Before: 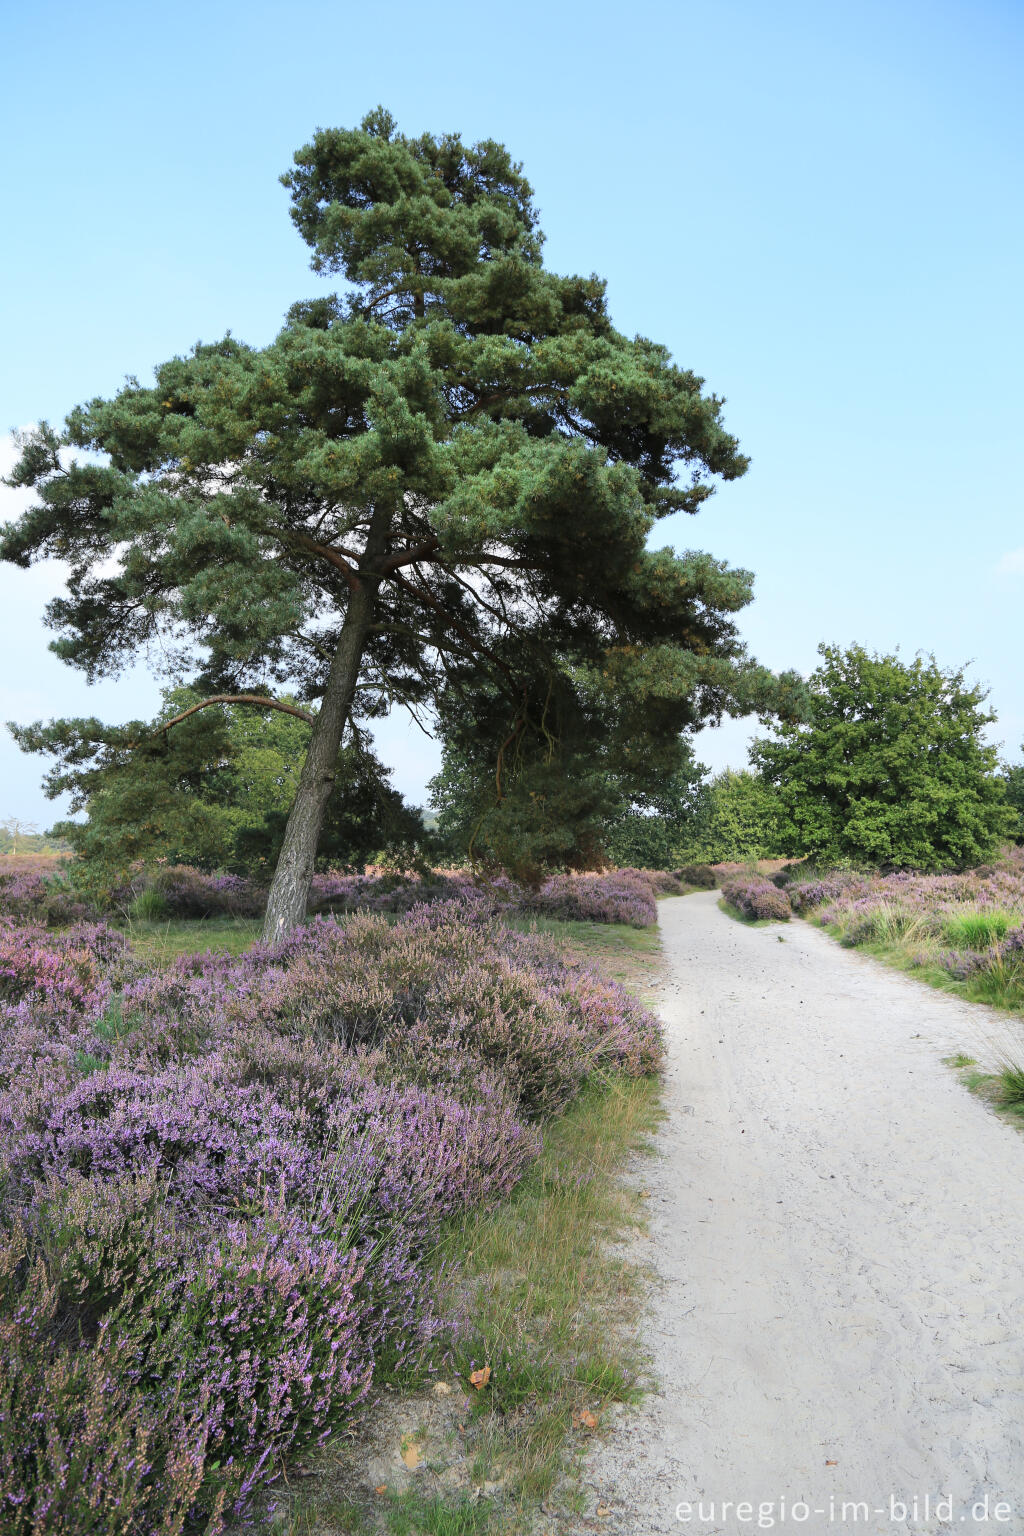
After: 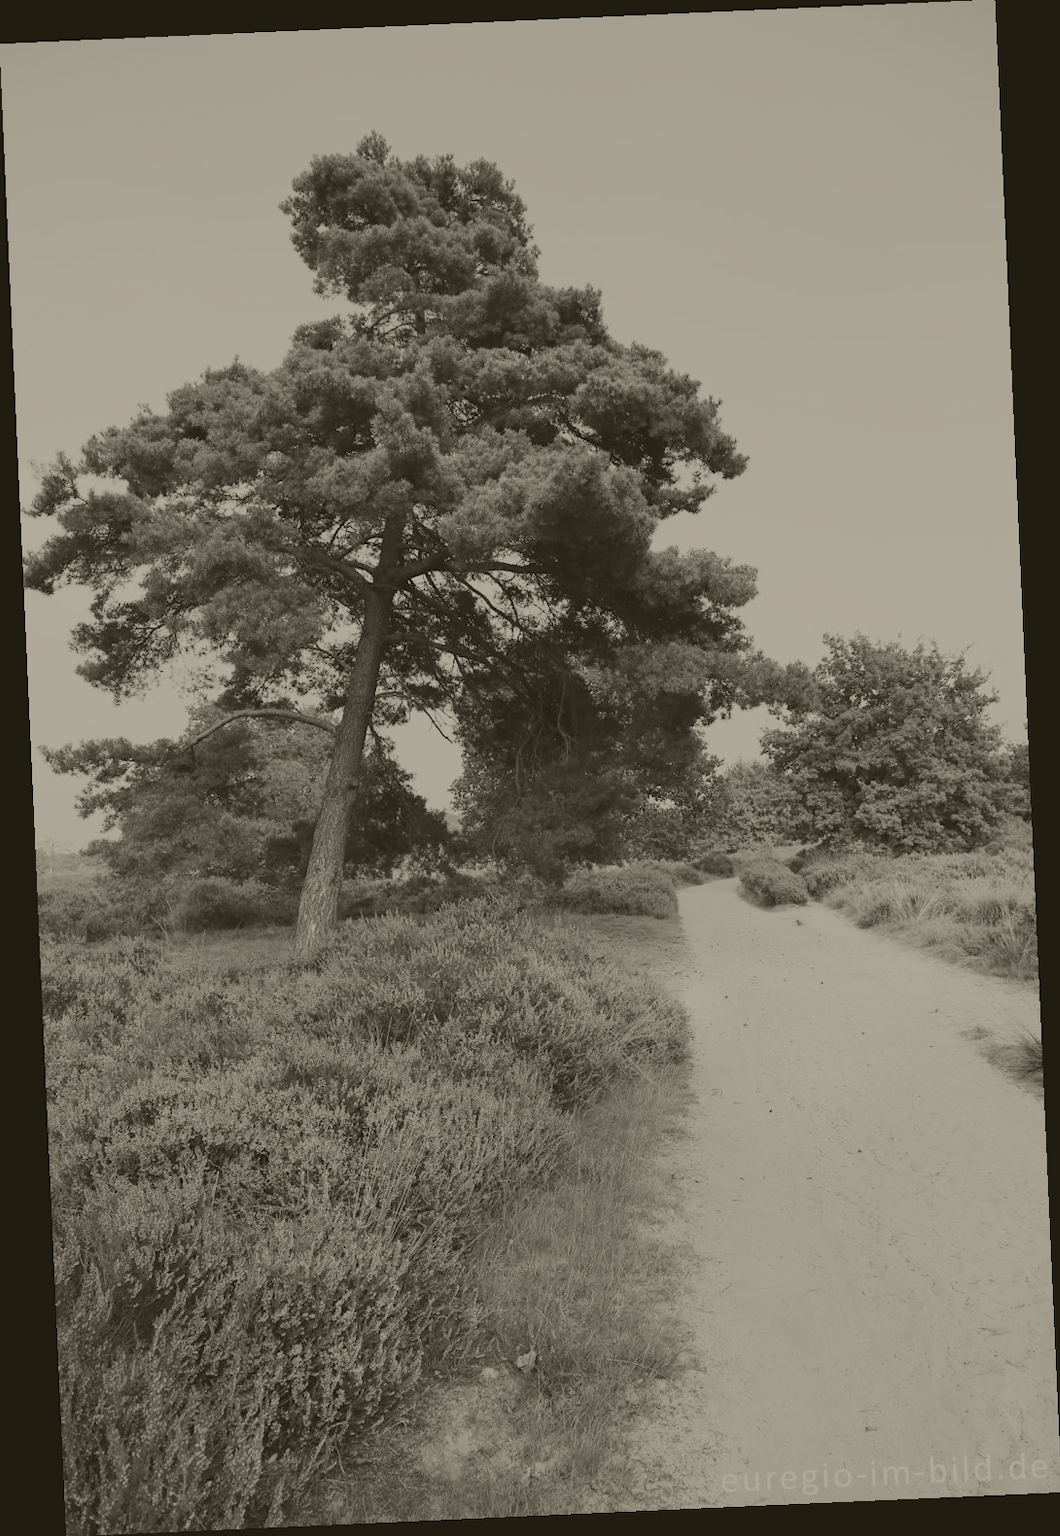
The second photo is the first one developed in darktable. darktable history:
exposure: compensate highlight preservation false
contrast equalizer: y [[0.5 ×6], [0.5 ×6], [0.5, 0.5, 0.501, 0.545, 0.707, 0.863], [0 ×6], [0 ×6]]
rotate and perspective: rotation -2.56°, automatic cropping off
colorize: hue 41.44°, saturation 22%, source mix 60%, lightness 10.61%
contrast brightness saturation: contrast 0.2, brightness 0.16, saturation 0.22
